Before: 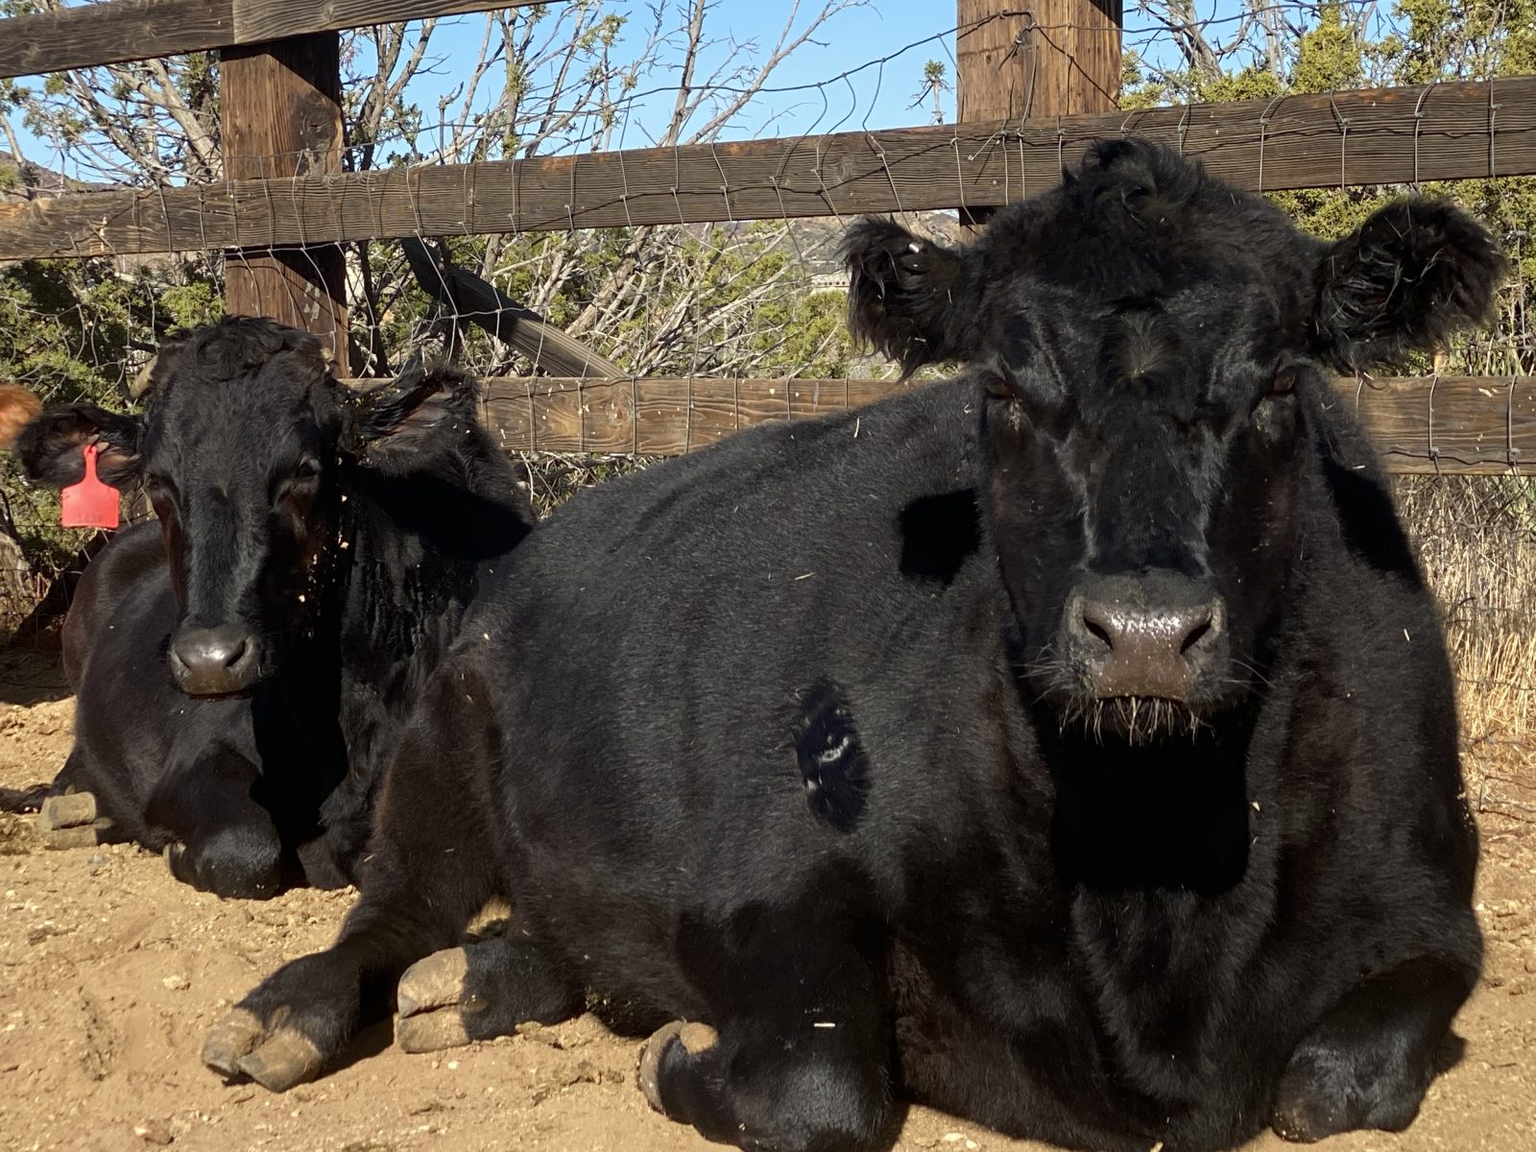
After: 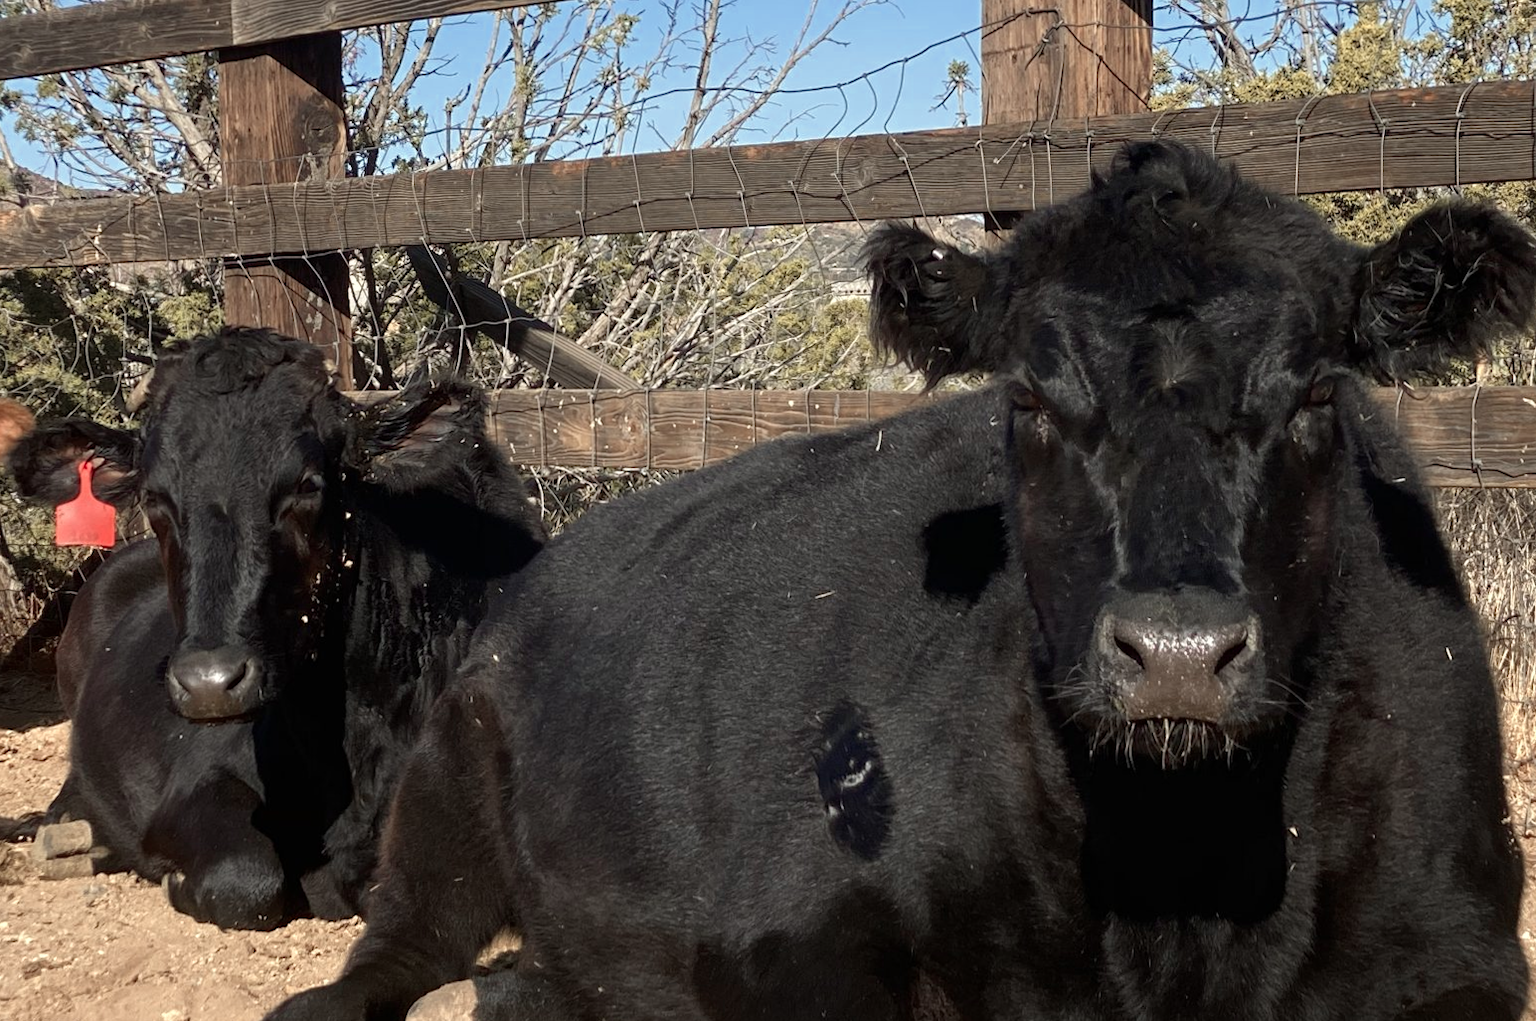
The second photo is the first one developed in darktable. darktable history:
crop and rotate: angle 0.151°, left 0.371%, right 2.716%, bottom 14.079%
color zones: curves: ch0 [(0, 0.473) (0.001, 0.473) (0.226, 0.548) (0.4, 0.589) (0.525, 0.54) (0.728, 0.403) (0.999, 0.473) (1, 0.473)]; ch1 [(0, 0.619) (0.001, 0.619) (0.234, 0.388) (0.4, 0.372) (0.528, 0.422) (0.732, 0.53) (0.999, 0.619) (1, 0.619)]; ch2 [(0, 0.547) (0.001, 0.547) (0.226, 0.45) (0.4, 0.525) (0.525, 0.585) (0.8, 0.511) (0.999, 0.547) (1, 0.547)]
